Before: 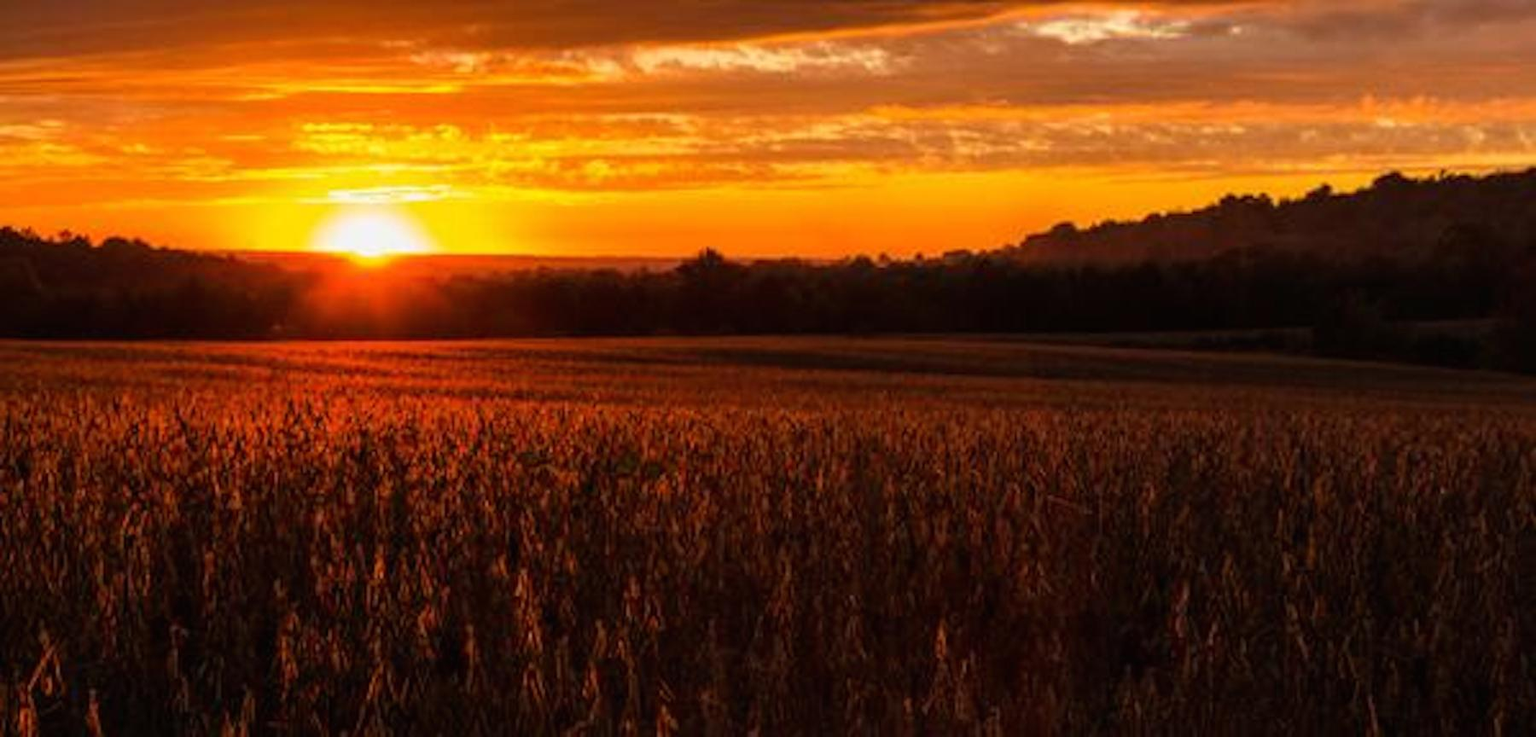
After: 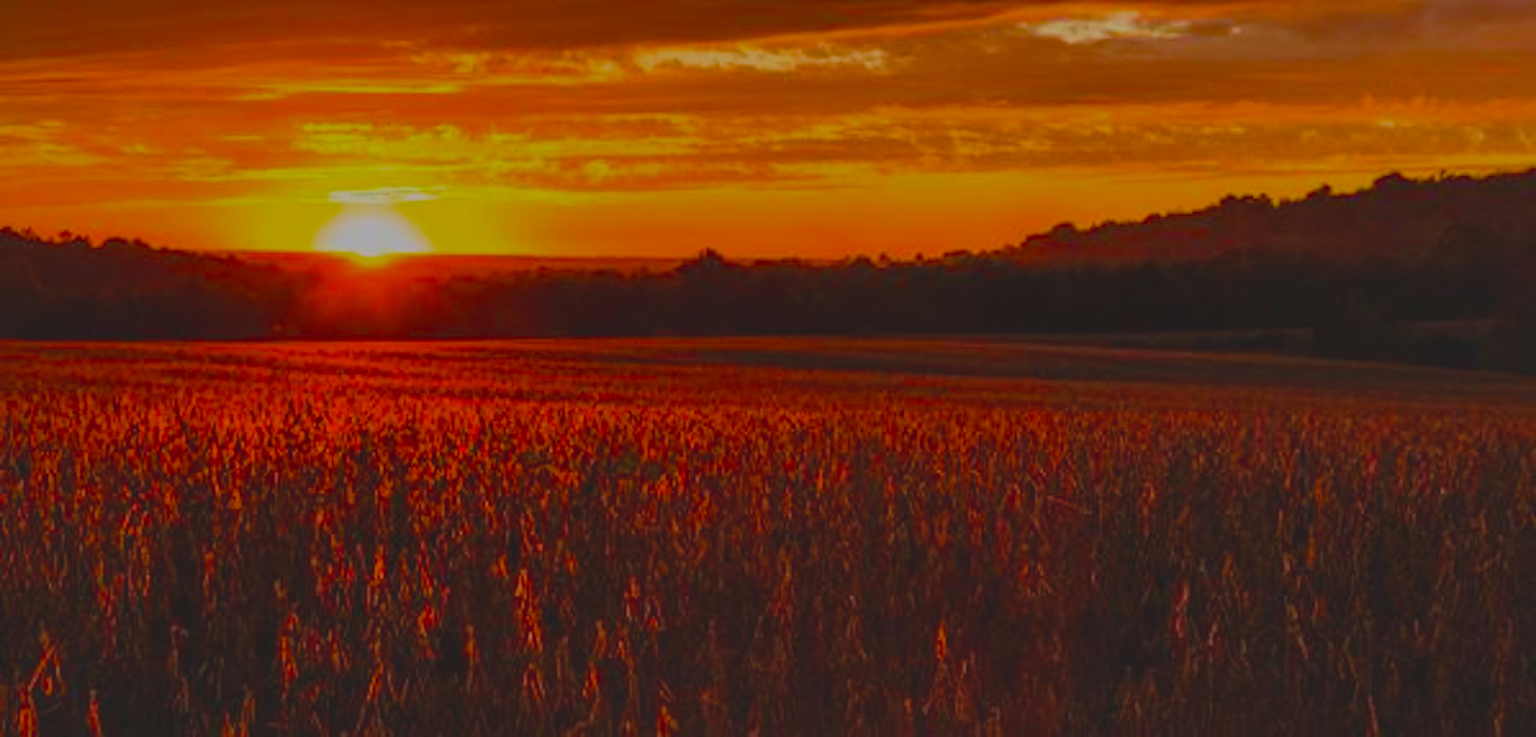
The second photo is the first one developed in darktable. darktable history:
color balance rgb: highlights gain › chroma 0.152%, highlights gain › hue 329.67°, global offset › luminance -0.283%, global offset › hue 262.88°, linear chroma grading › global chroma 8.685%, perceptual saturation grading › global saturation 20.469%, perceptual saturation grading › highlights -19.913%, perceptual saturation grading › shadows 29.49%, contrast -9.647%
contrast brightness saturation: saturation 0.101
exposure: black level correction -0.016, exposure -1.028 EV, compensate highlight preservation false
shadows and highlights: on, module defaults
